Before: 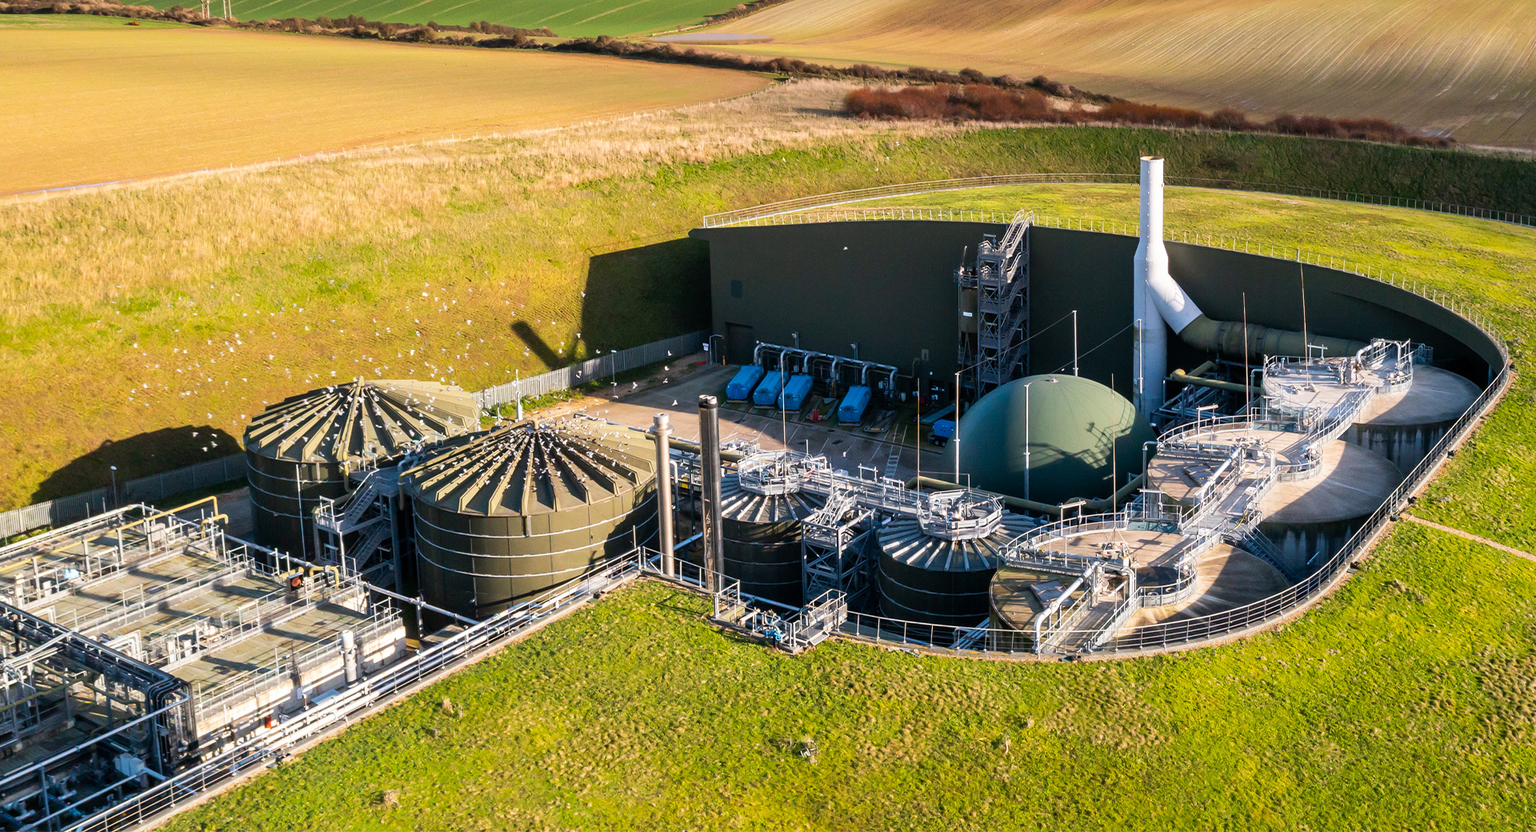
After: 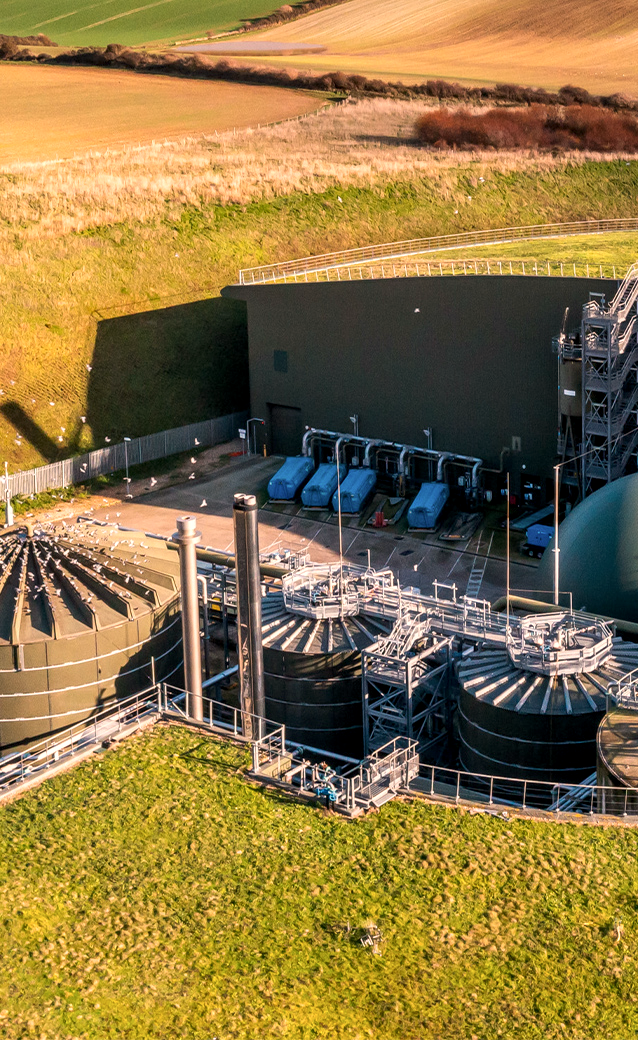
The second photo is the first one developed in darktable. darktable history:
crop: left 33.36%, right 33.36%
contrast brightness saturation: saturation -0.05
tone equalizer: -7 EV 0.18 EV, -6 EV 0.12 EV, -5 EV 0.08 EV, -4 EV 0.04 EV, -2 EV -0.02 EV, -1 EV -0.04 EV, +0 EV -0.06 EV, luminance estimator HSV value / RGB max
white balance: red 1.127, blue 0.943
local contrast: detail 130%
